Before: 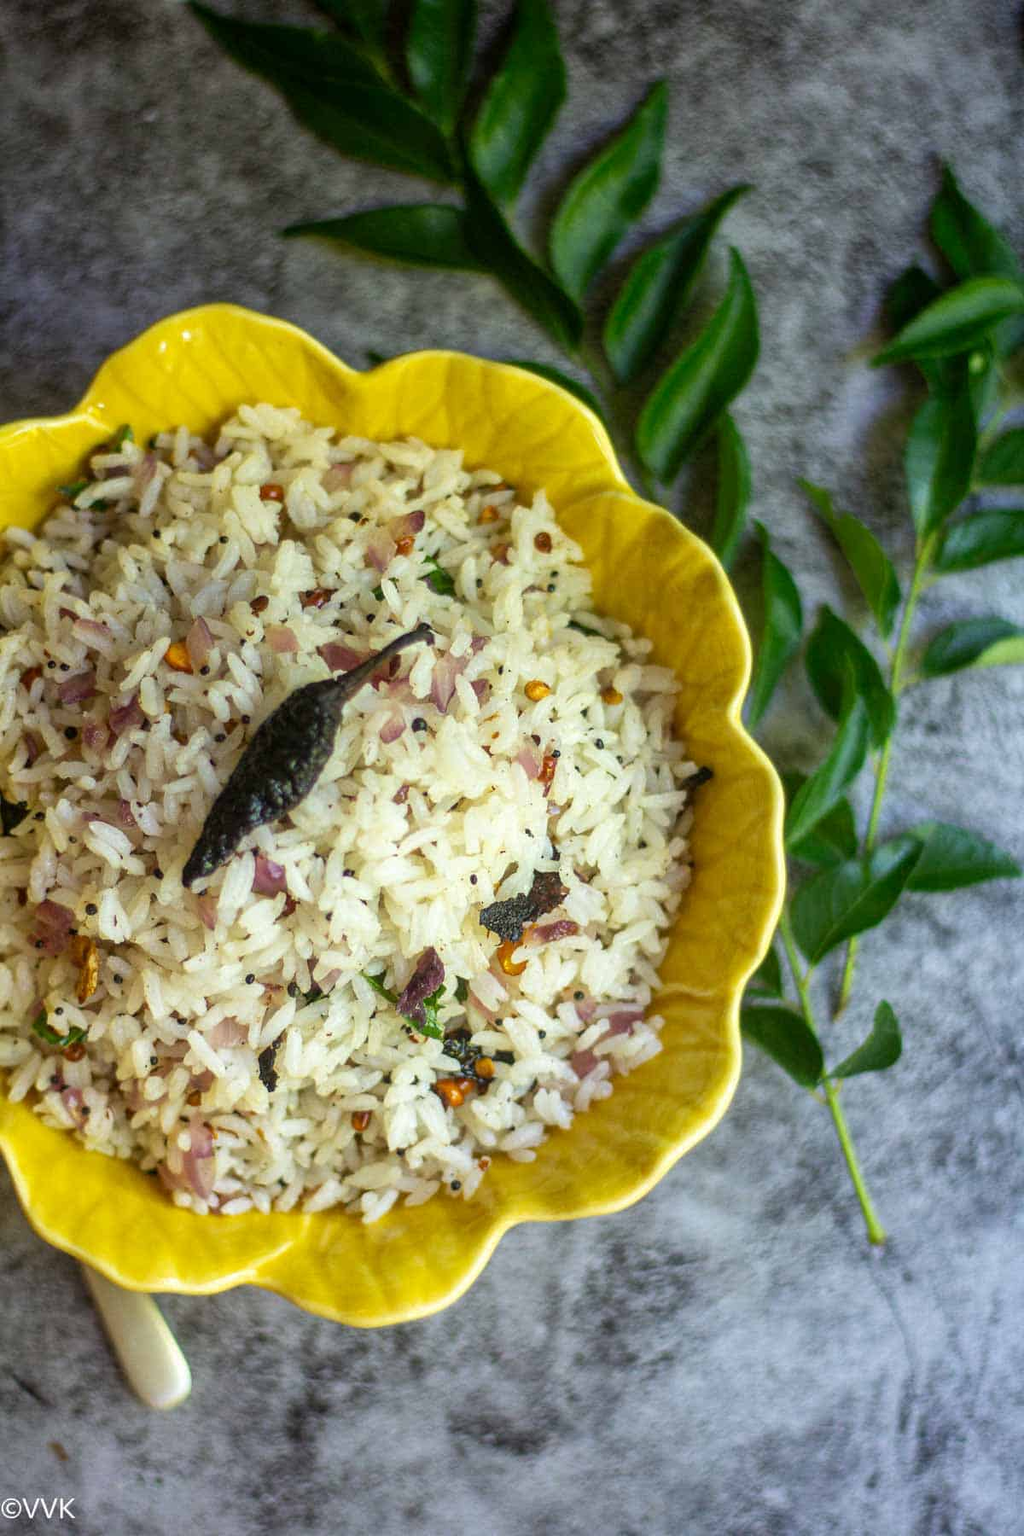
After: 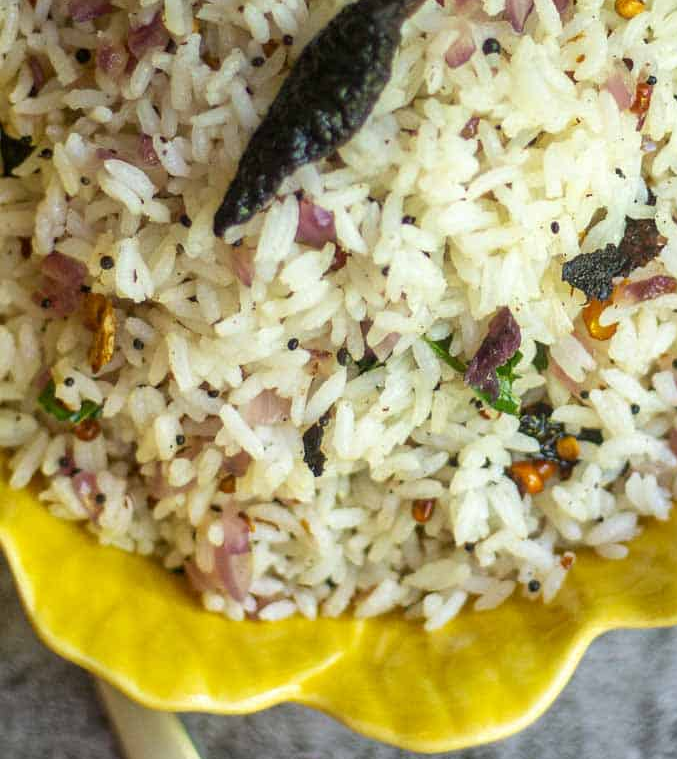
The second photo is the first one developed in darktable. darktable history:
crop: top 44.642%, right 43.512%, bottom 13.156%
